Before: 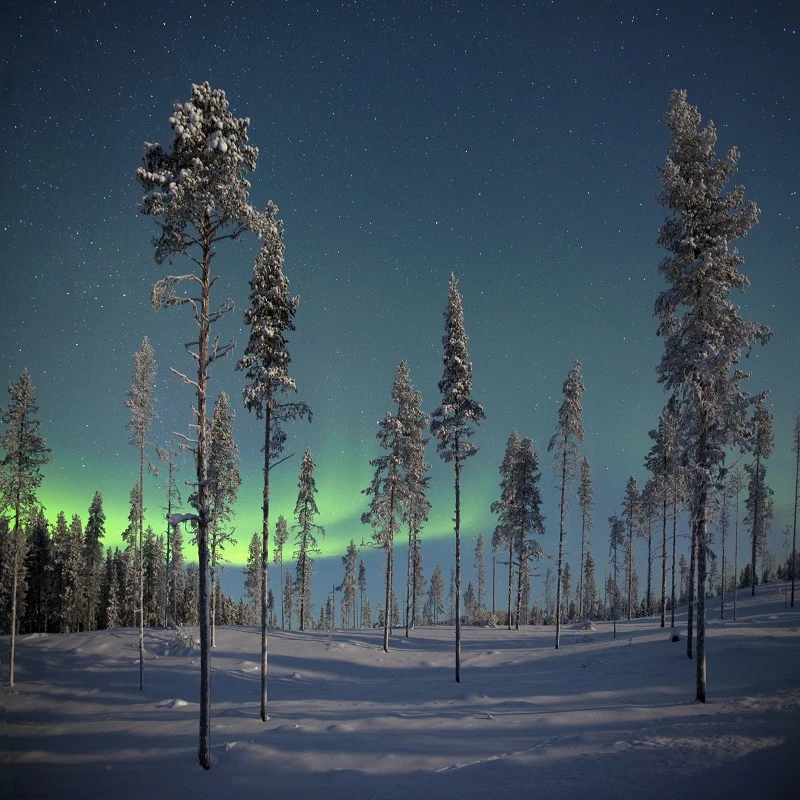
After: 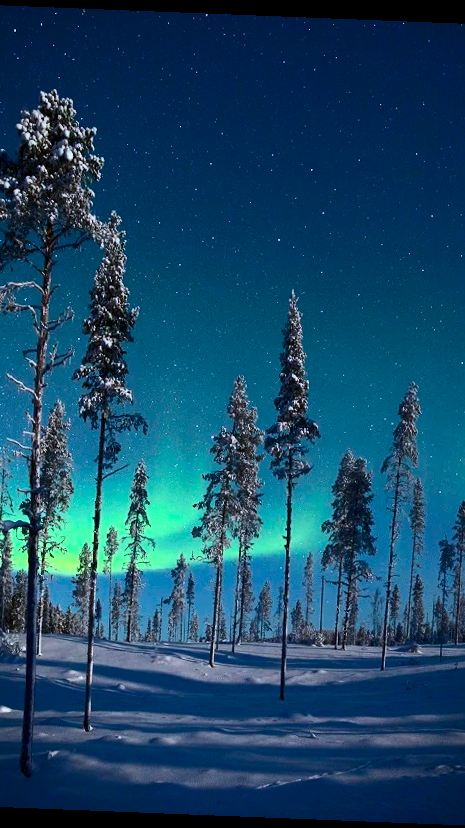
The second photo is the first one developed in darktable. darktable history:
rotate and perspective: rotation 2.27°, automatic cropping off
contrast brightness saturation: contrast 0.4, brightness 0.05, saturation 0.25
crop: left 21.674%, right 22.086%
white balance: red 0.926, green 1.003, blue 1.133
